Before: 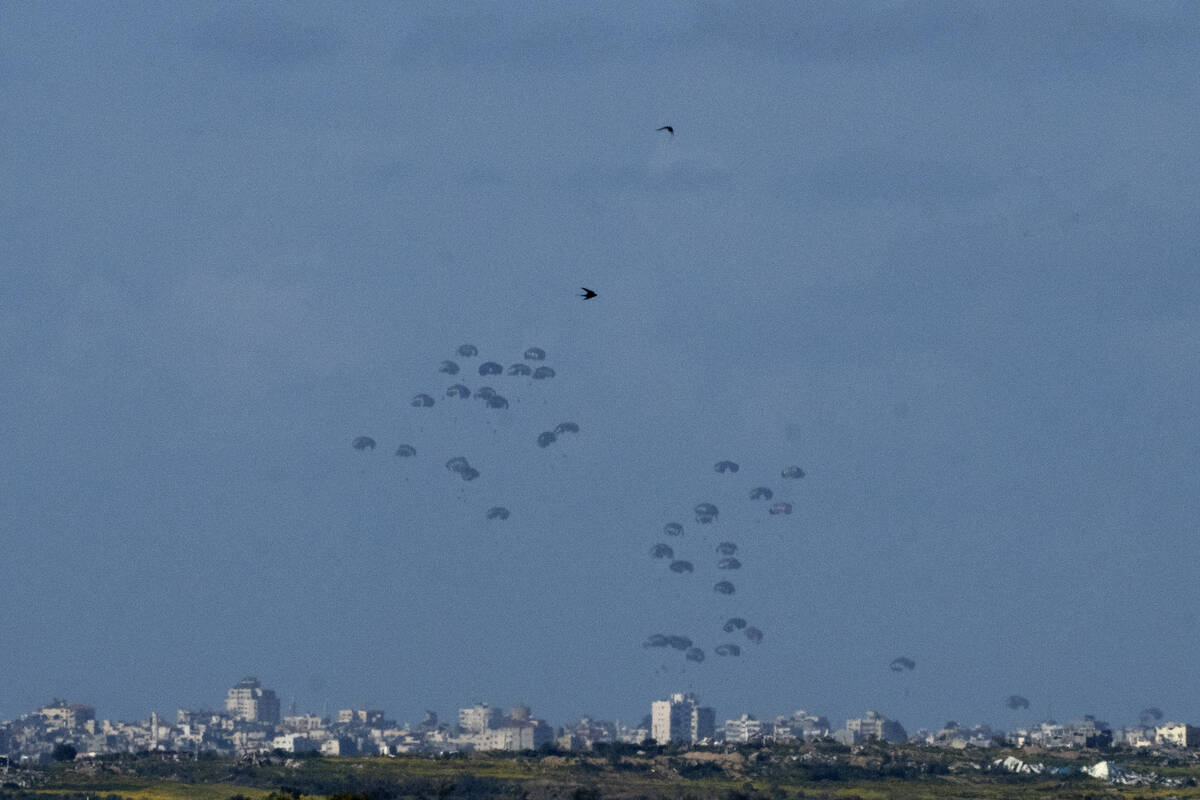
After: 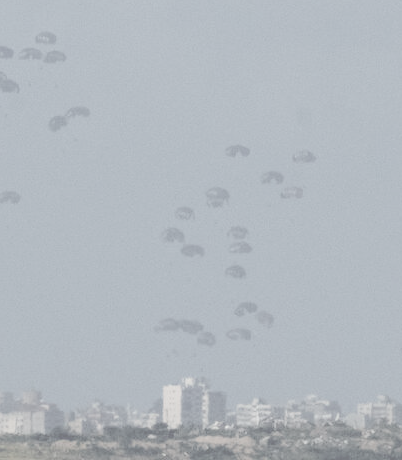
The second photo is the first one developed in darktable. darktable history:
contrast brightness saturation: contrast -0.313, brightness 0.764, saturation -0.793
crop: left 40.813%, top 39.507%, right 25.633%, bottom 2.977%
